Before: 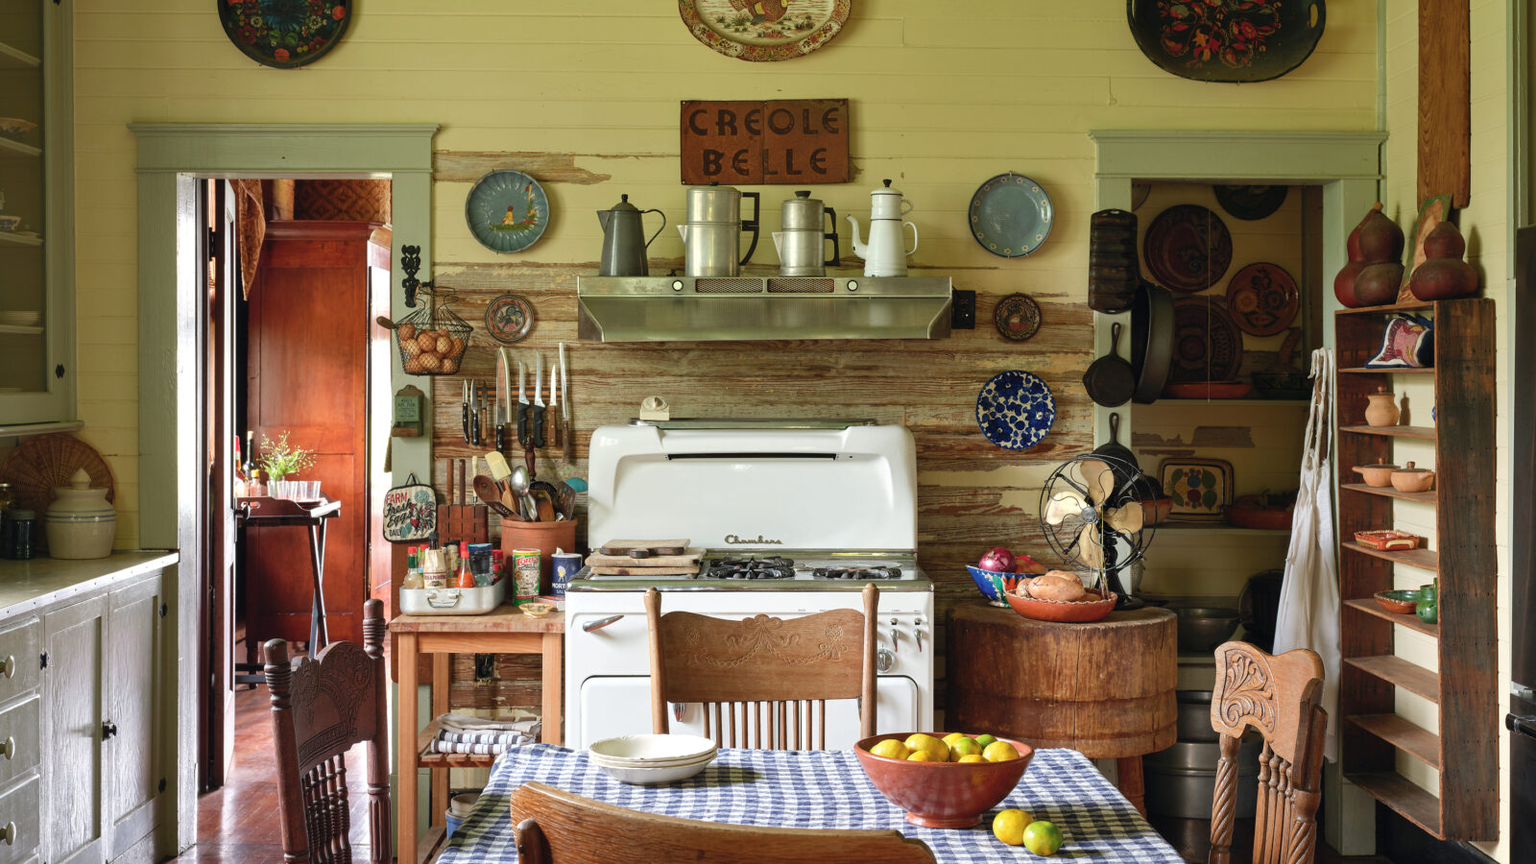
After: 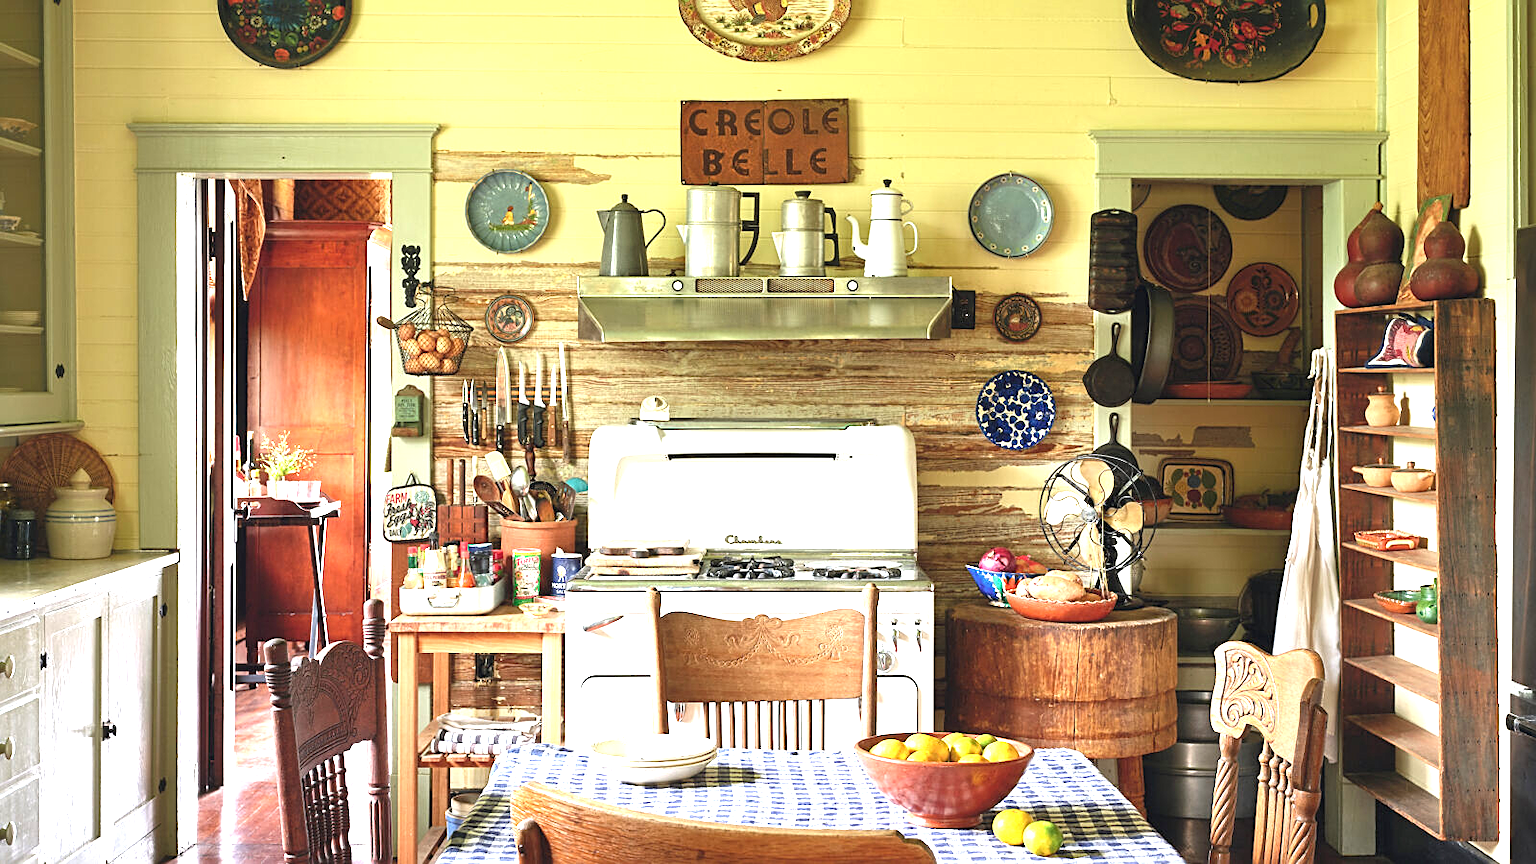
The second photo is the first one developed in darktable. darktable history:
sharpen: on, module defaults
exposure: black level correction 0, exposure 1.451 EV, compensate exposure bias true, compensate highlight preservation false
